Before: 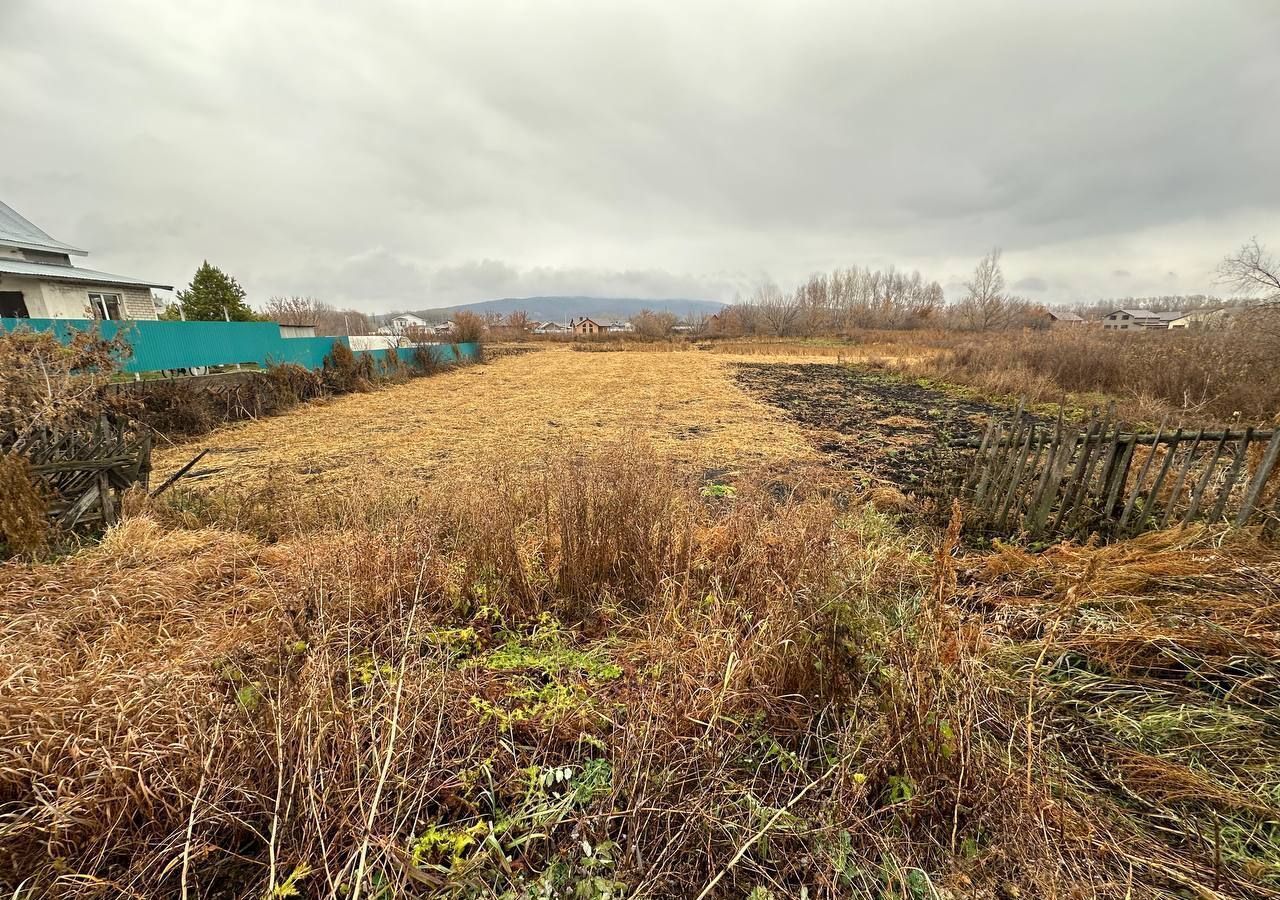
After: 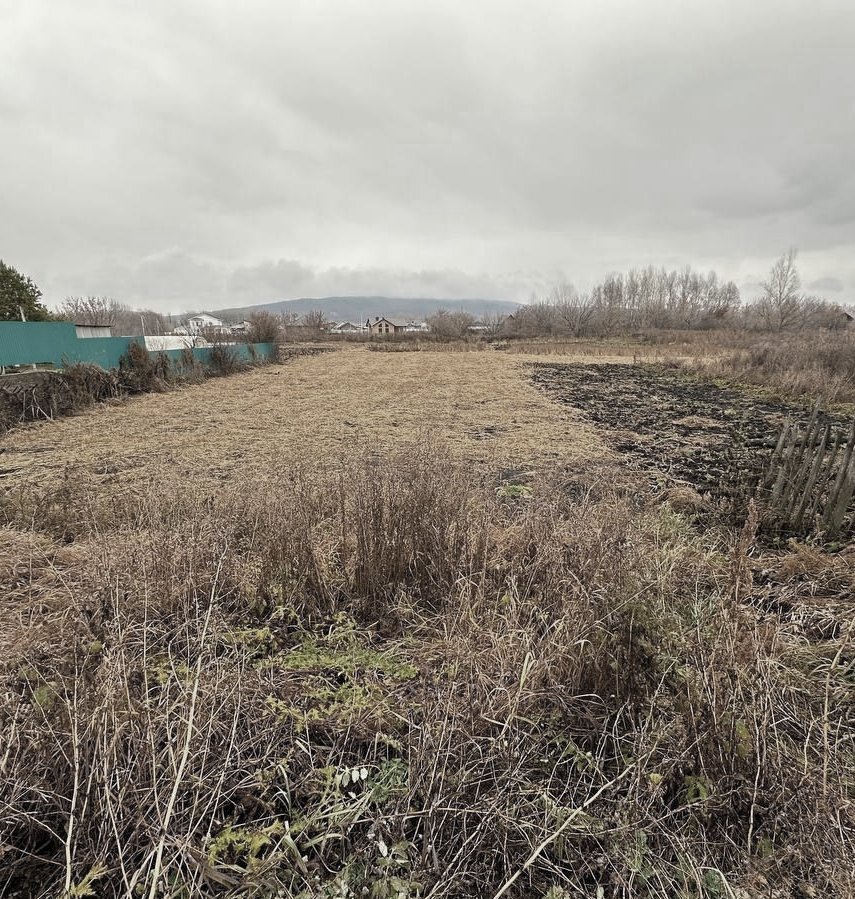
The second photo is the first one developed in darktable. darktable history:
color zones: curves: ch0 [(0, 0.487) (0.241, 0.395) (0.434, 0.373) (0.658, 0.412) (0.838, 0.487)]; ch1 [(0, 0) (0.053, 0.053) (0.211, 0.202) (0.579, 0.259) (0.781, 0.241)]
crop and rotate: left 16.008%, right 17.192%
